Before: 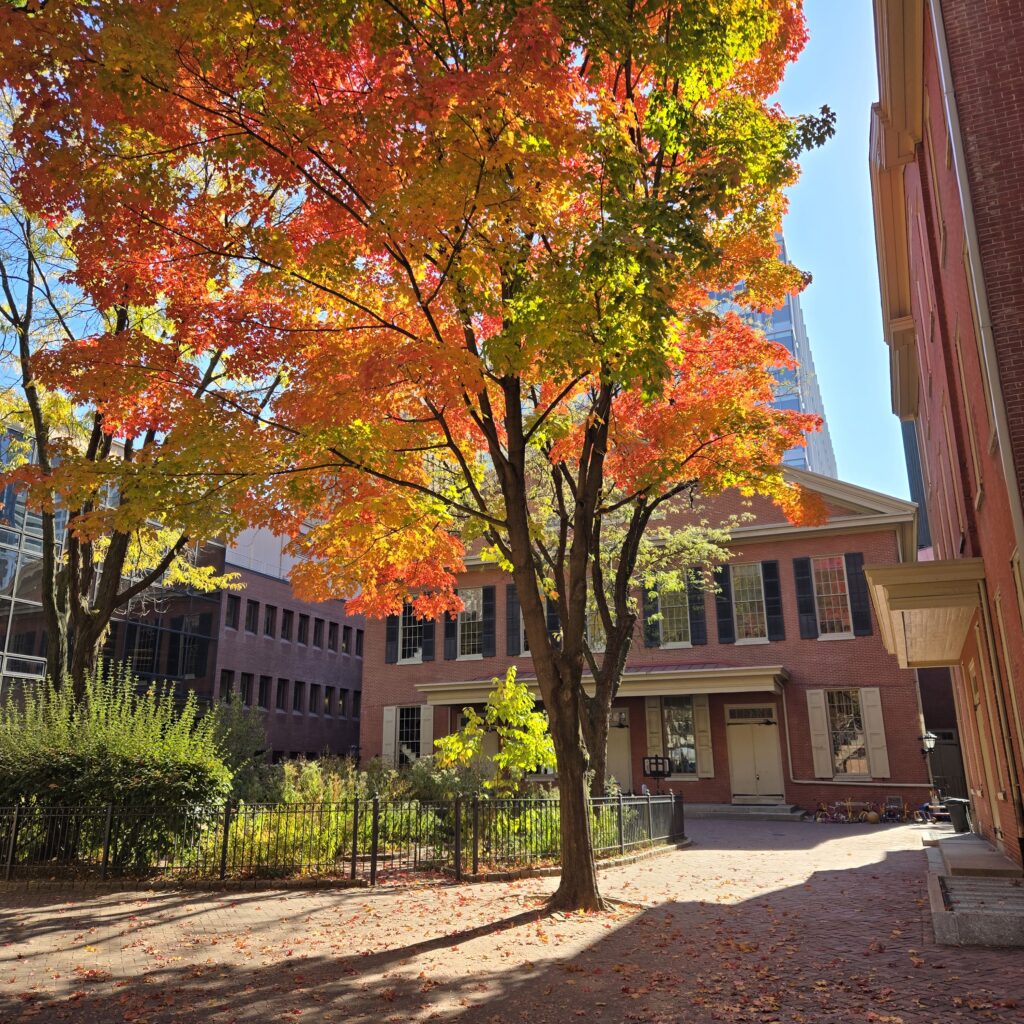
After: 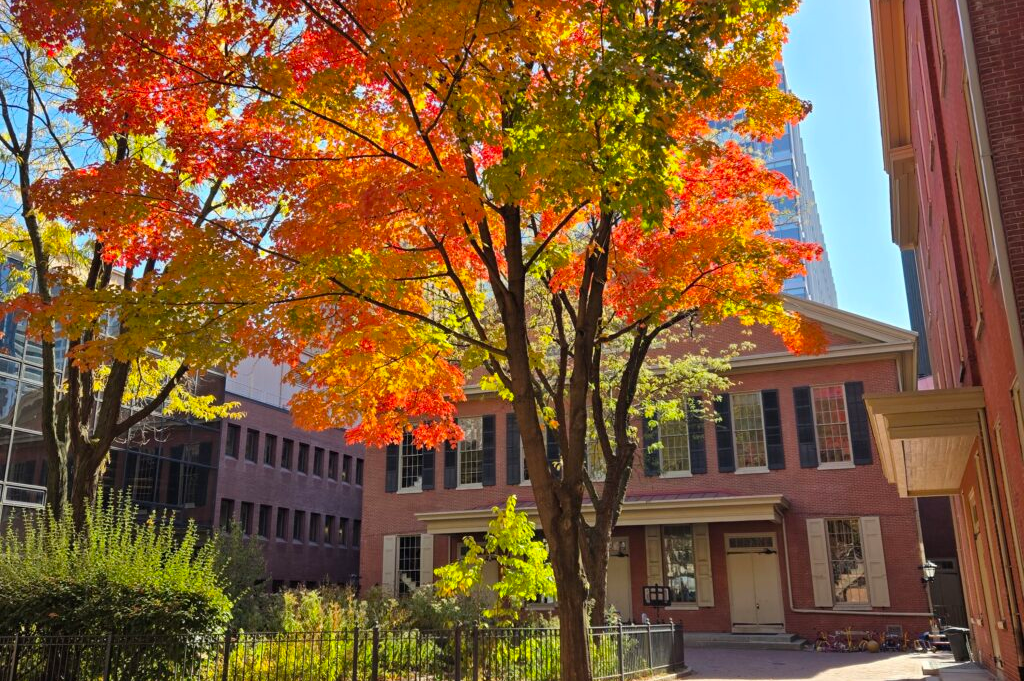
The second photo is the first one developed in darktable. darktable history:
crop: top 16.727%, bottom 16.727%
vibrance: on, module defaults
